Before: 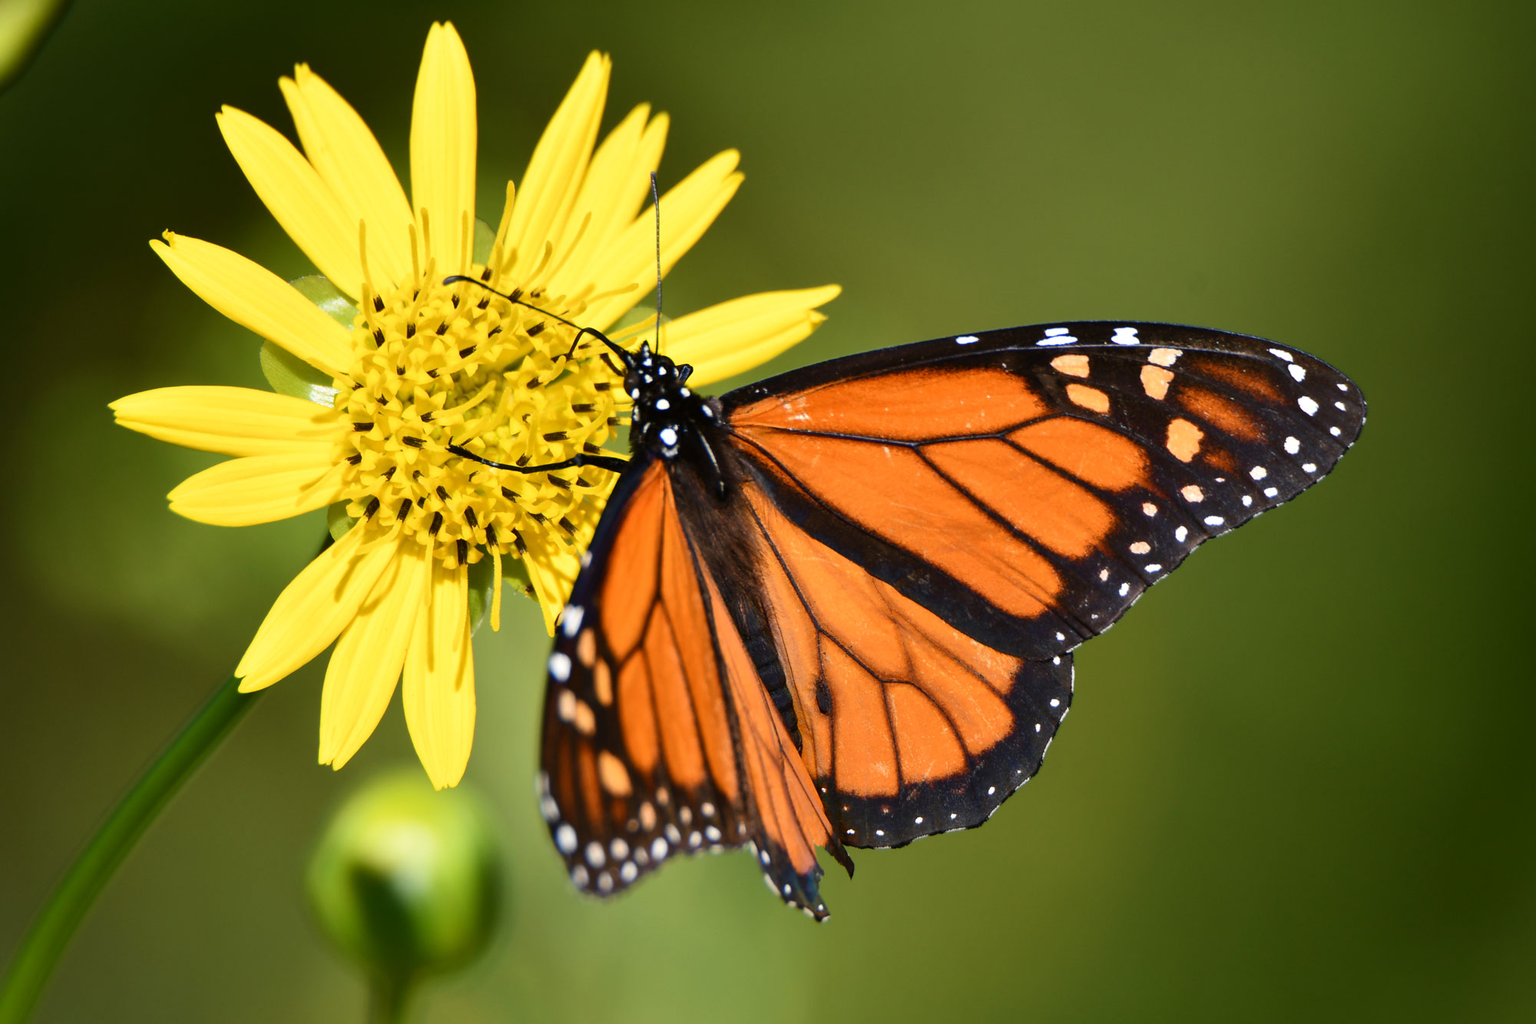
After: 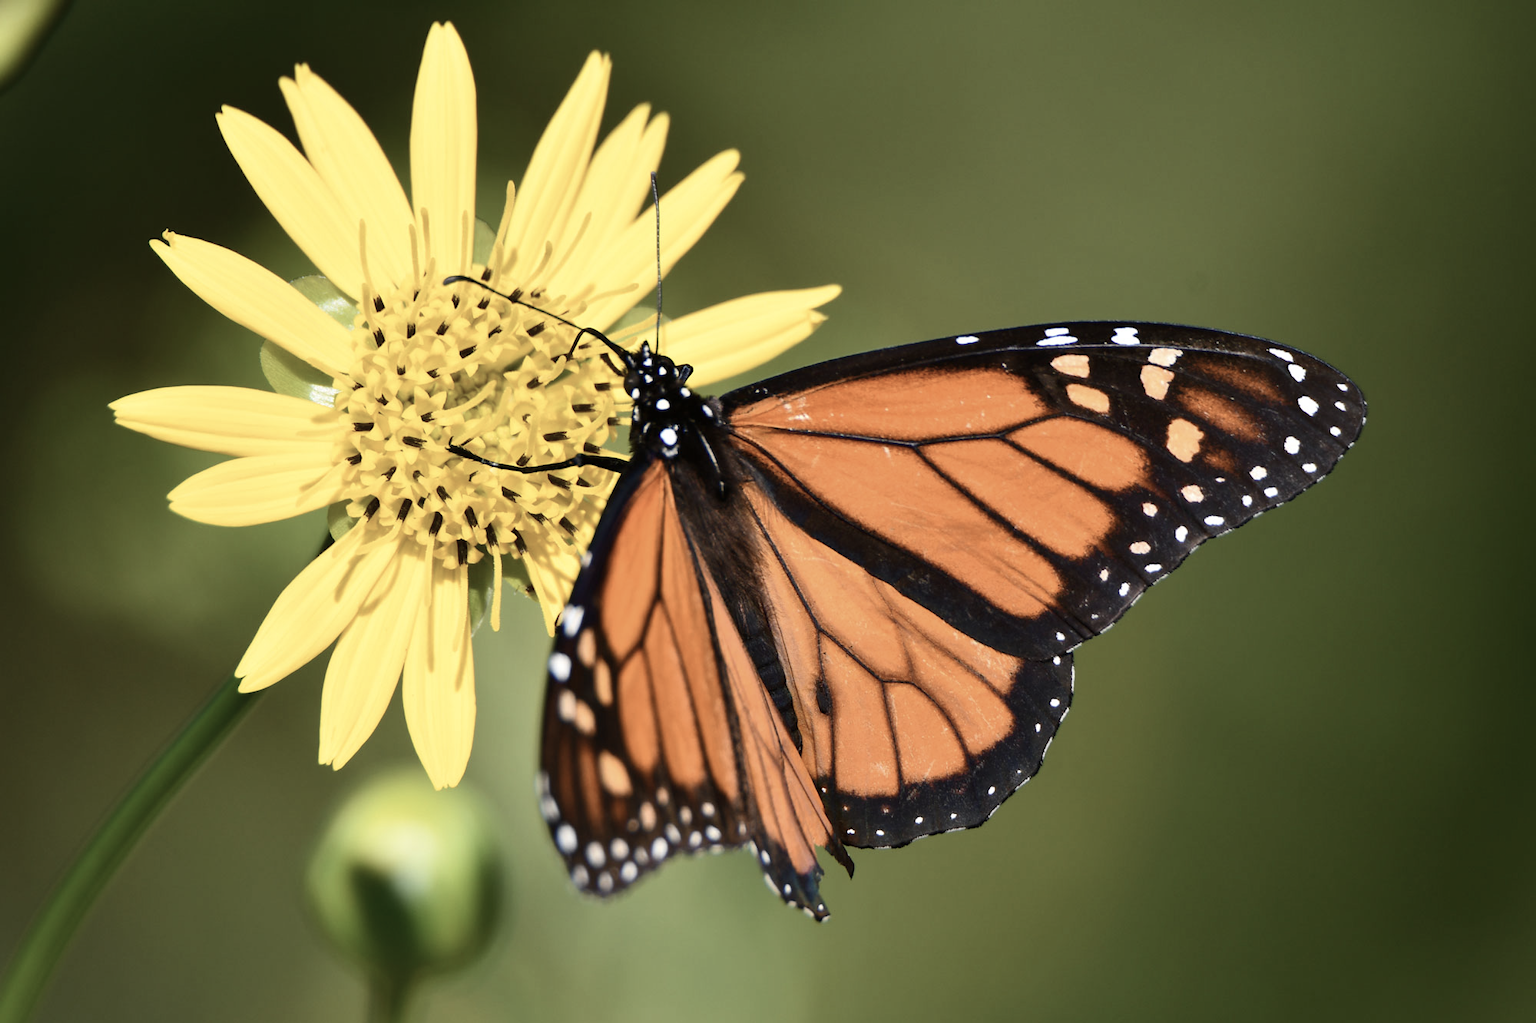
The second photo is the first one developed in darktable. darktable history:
contrast brightness saturation: contrast 0.1, saturation -0.369
